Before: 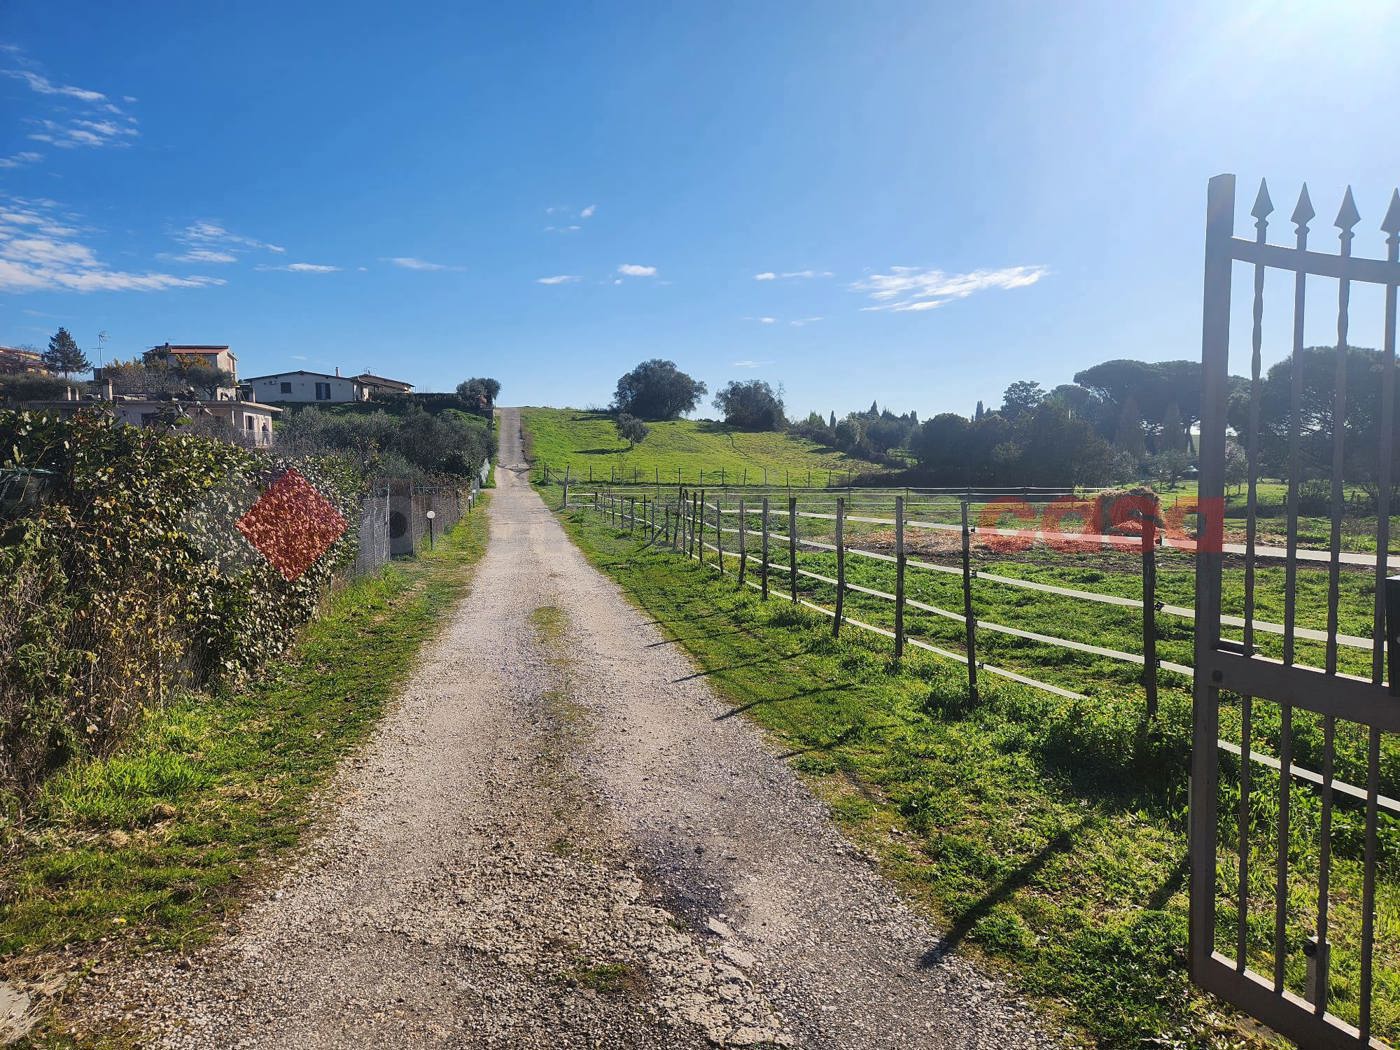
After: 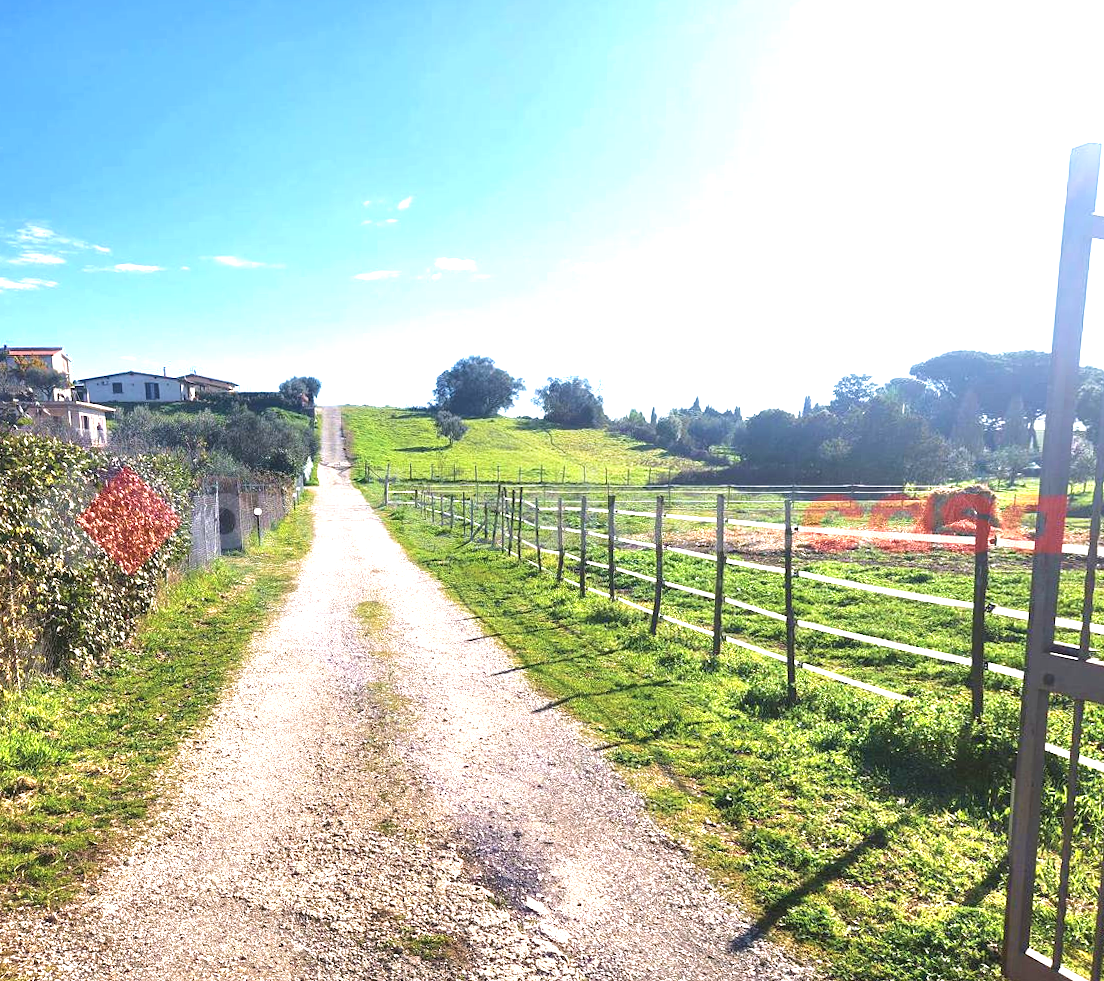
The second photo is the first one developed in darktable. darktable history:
white balance: red 1.004, blue 1.024
velvia: on, module defaults
rotate and perspective: rotation 0.062°, lens shift (vertical) 0.115, lens shift (horizontal) -0.133, crop left 0.047, crop right 0.94, crop top 0.061, crop bottom 0.94
crop: left 7.598%, right 7.873%
exposure: black level correction 0, exposure 1.4 EV, compensate highlight preservation false
